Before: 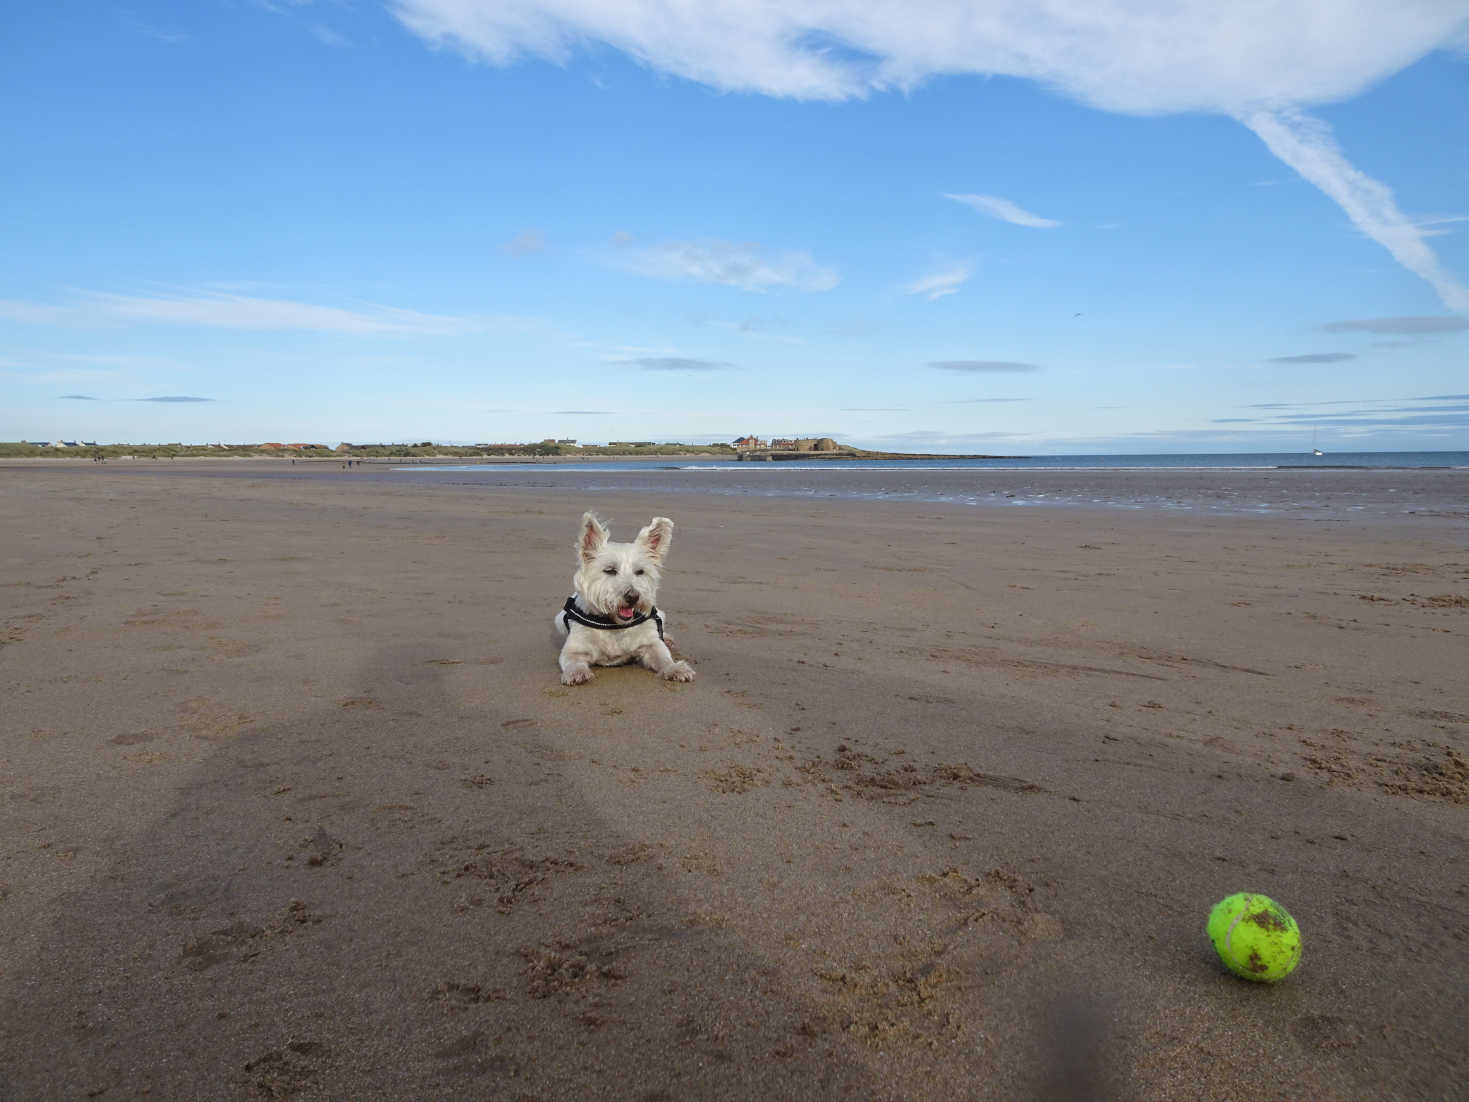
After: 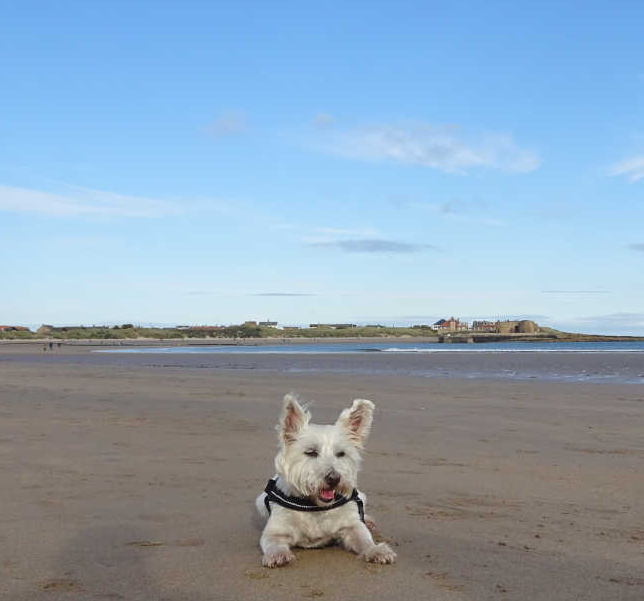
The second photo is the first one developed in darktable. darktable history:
crop: left 20.405%, top 10.768%, right 35.741%, bottom 34.684%
